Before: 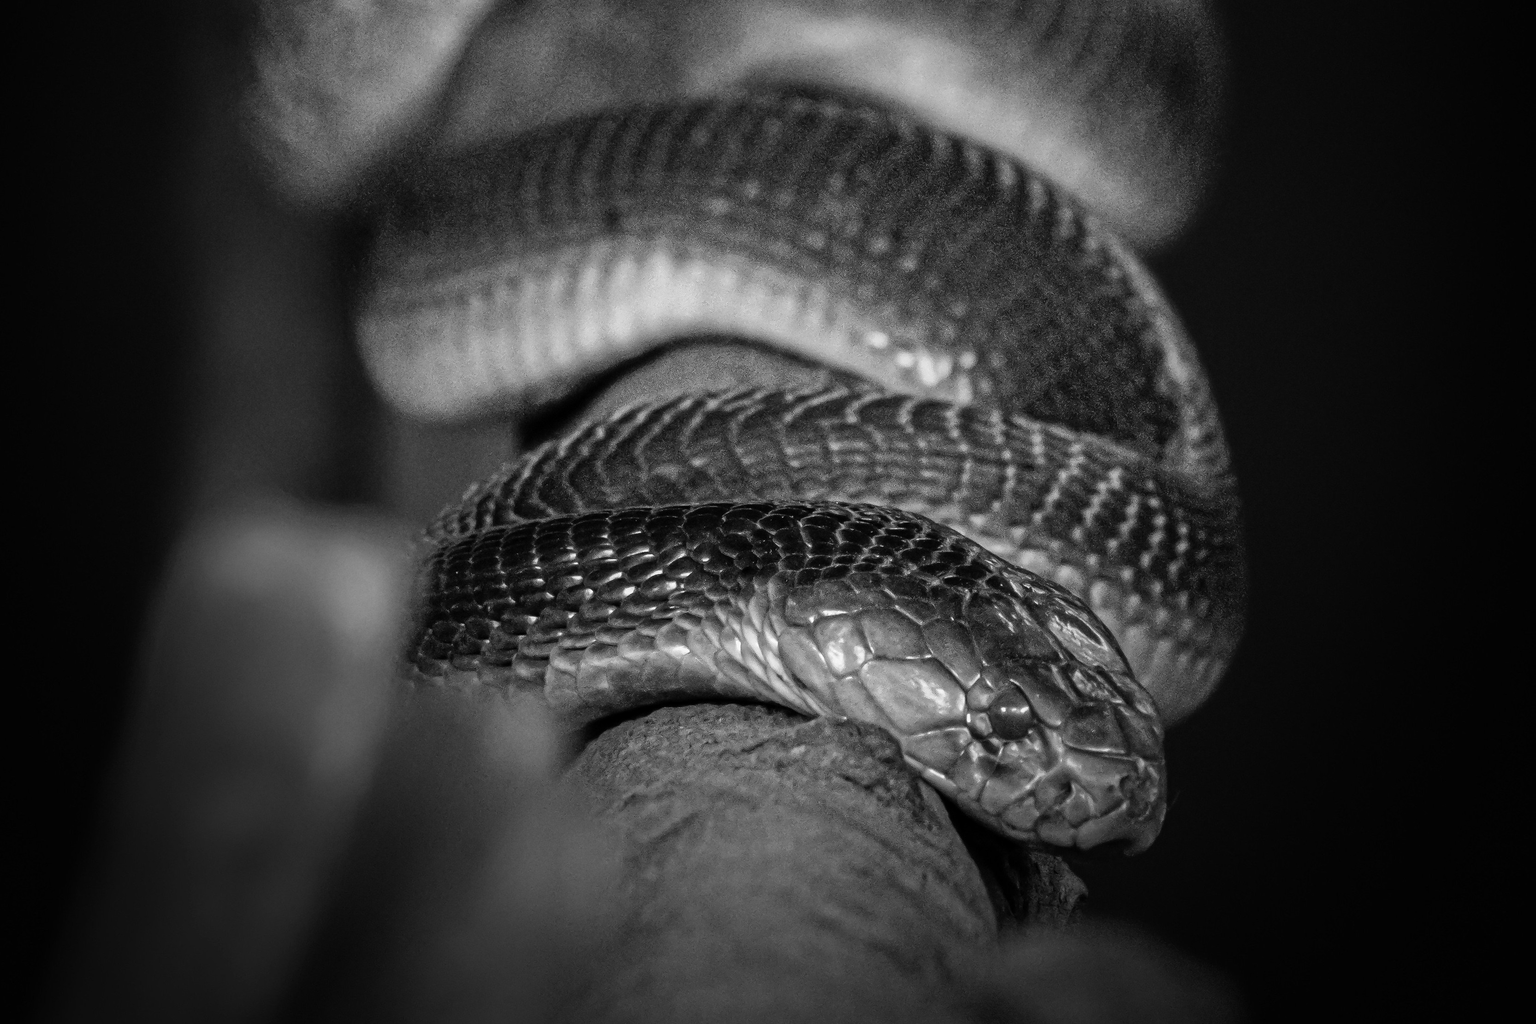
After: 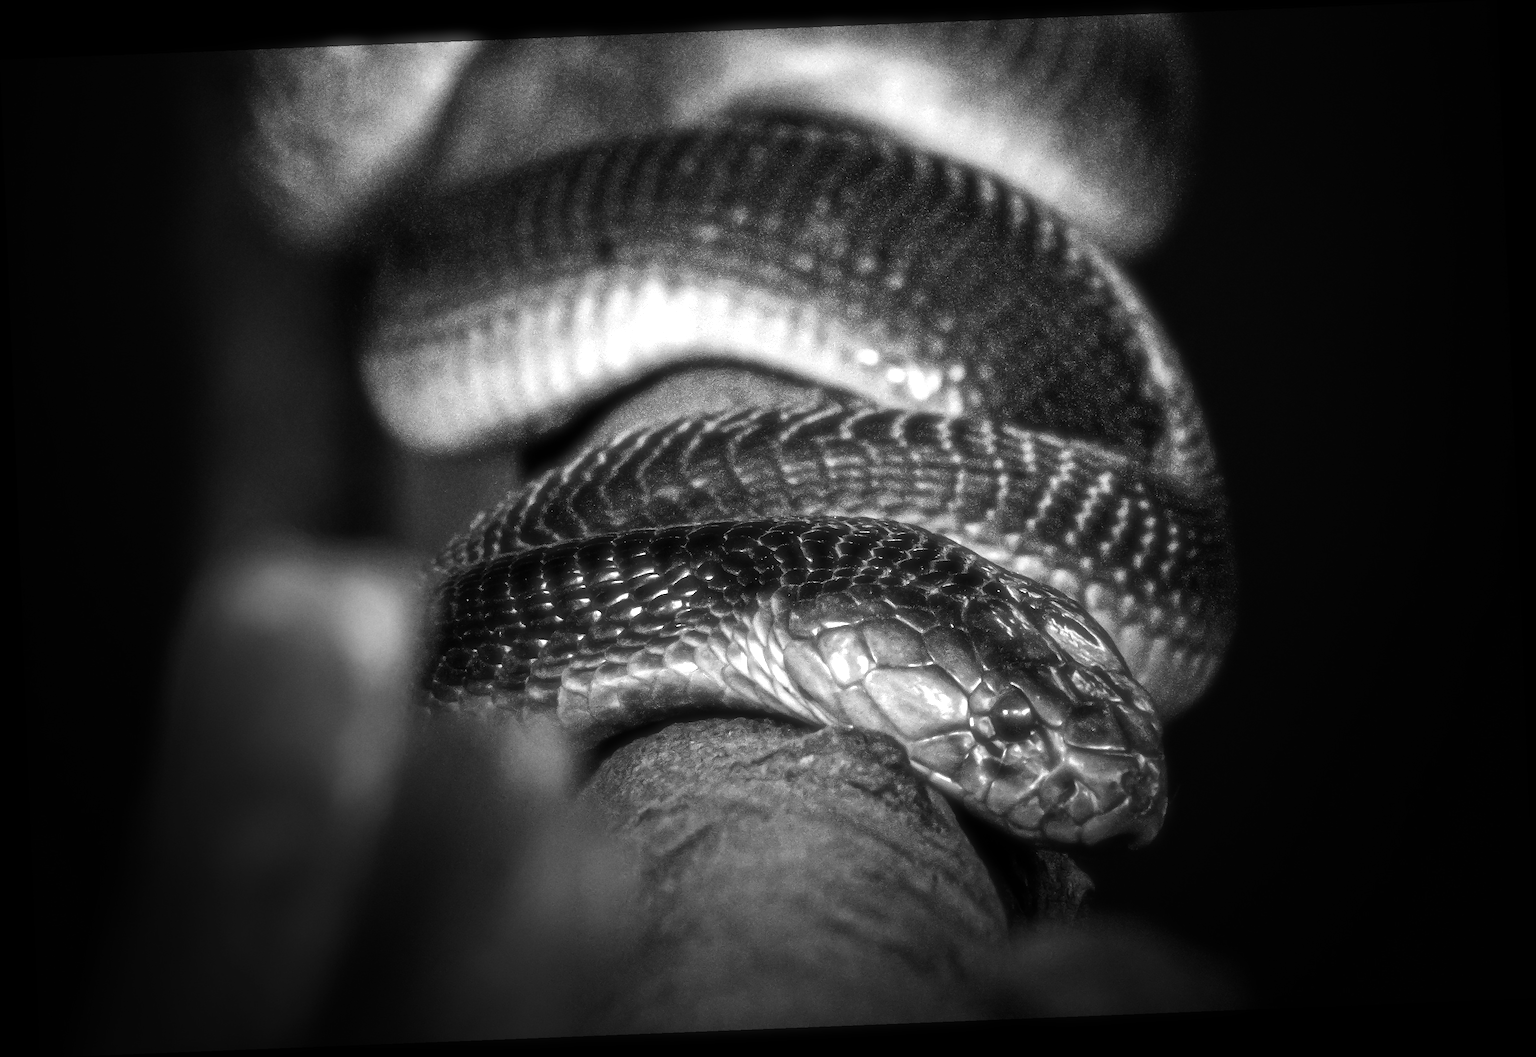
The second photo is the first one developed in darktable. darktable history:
soften: size 19.52%, mix 20.32%
tone equalizer: -8 EV -1.08 EV, -7 EV -1.01 EV, -6 EV -0.867 EV, -5 EV -0.578 EV, -3 EV 0.578 EV, -2 EV 0.867 EV, -1 EV 1.01 EV, +0 EV 1.08 EV, edges refinement/feathering 500, mask exposure compensation -1.57 EV, preserve details no
rotate and perspective: rotation -2.29°, automatic cropping off
local contrast: mode bilateral grid, contrast 20, coarseness 50, detail 102%, midtone range 0.2
